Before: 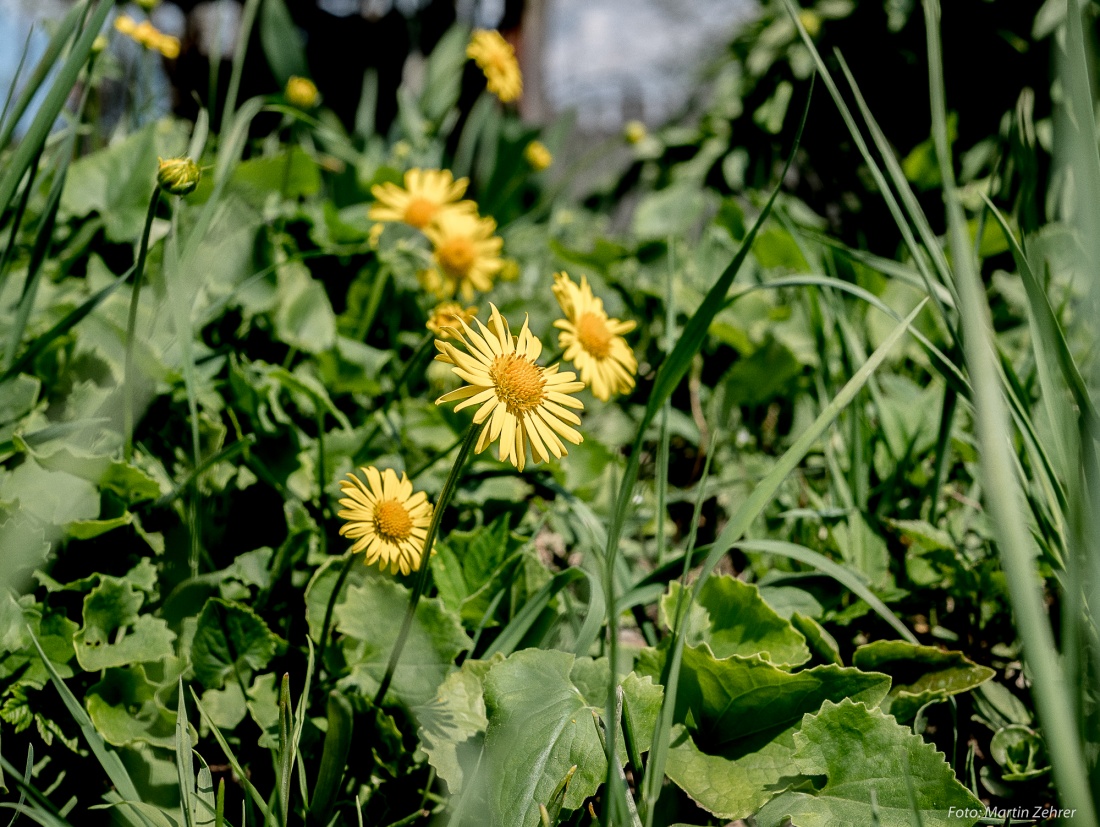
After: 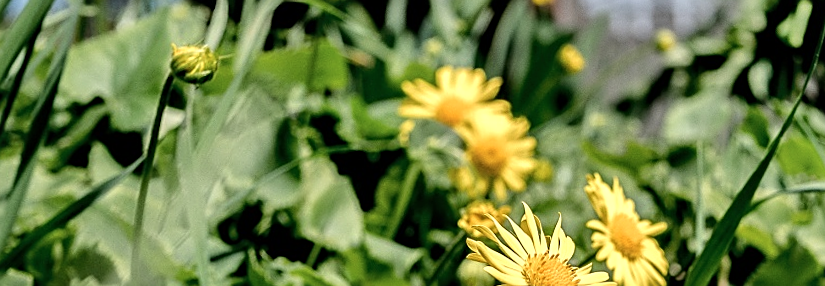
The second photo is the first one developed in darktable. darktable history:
sharpen: on, module defaults
shadows and highlights: radius 110.86, shadows 51.09, white point adjustment 9.16, highlights -4.17, highlights color adjustment 32.2%, soften with gaussian
crop: left 0.579%, top 7.627%, right 23.167%, bottom 54.275%
exposure: compensate highlight preservation false
rotate and perspective: rotation -0.013°, lens shift (vertical) -0.027, lens shift (horizontal) 0.178, crop left 0.016, crop right 0.989, crop top 0.082, crop bottom 0.918
